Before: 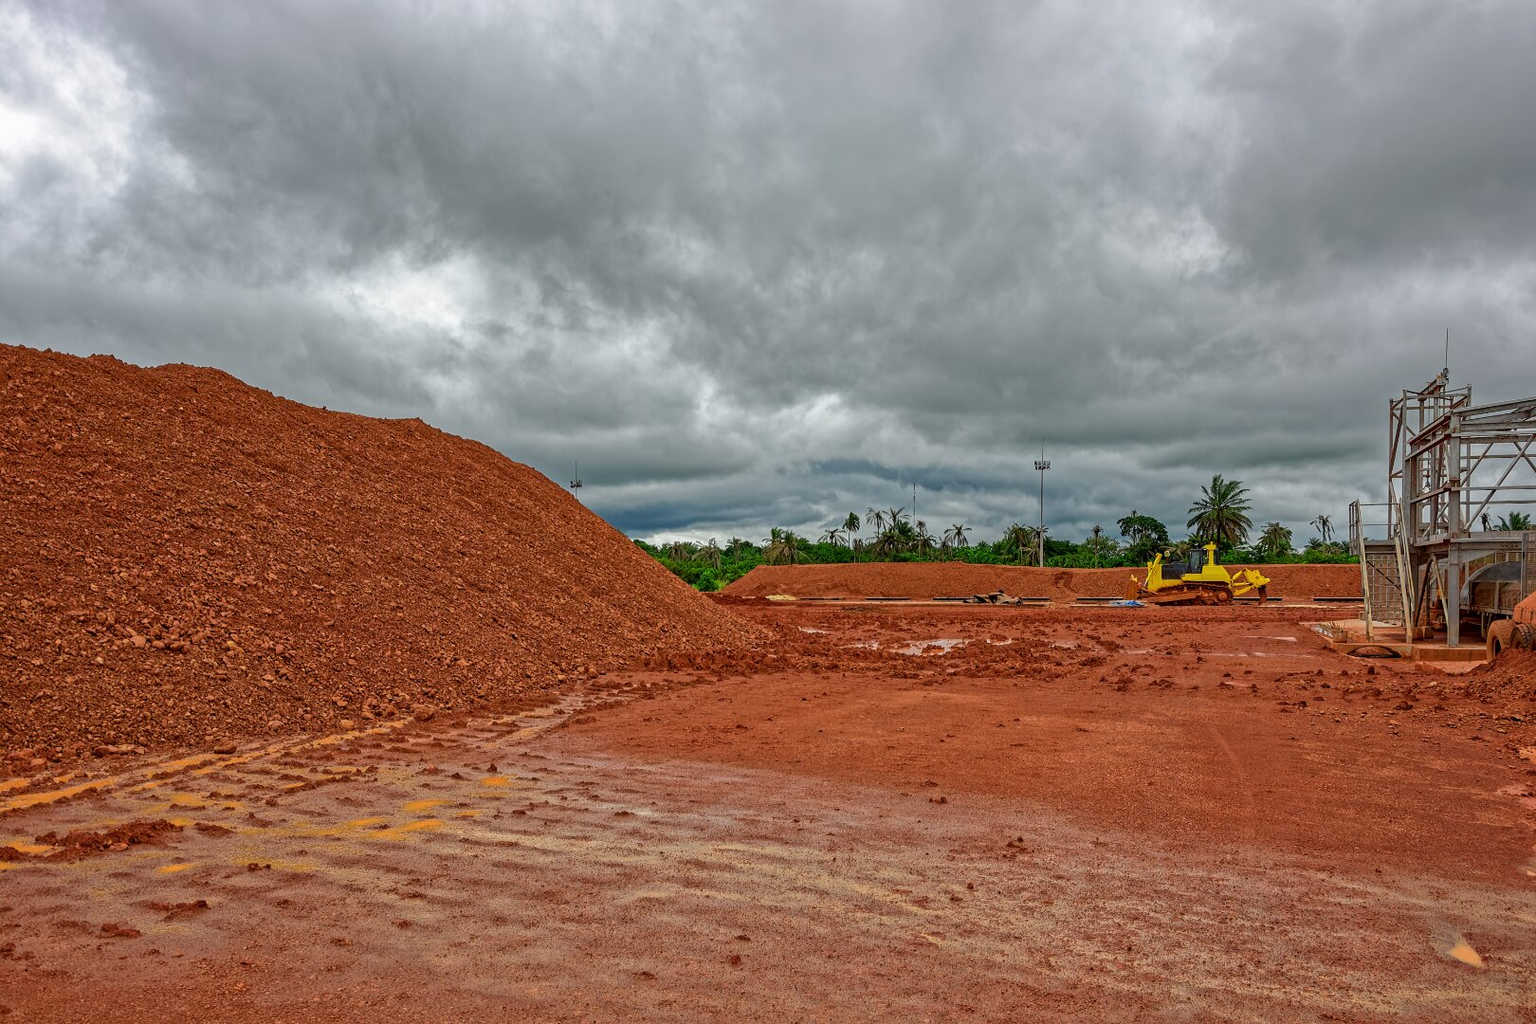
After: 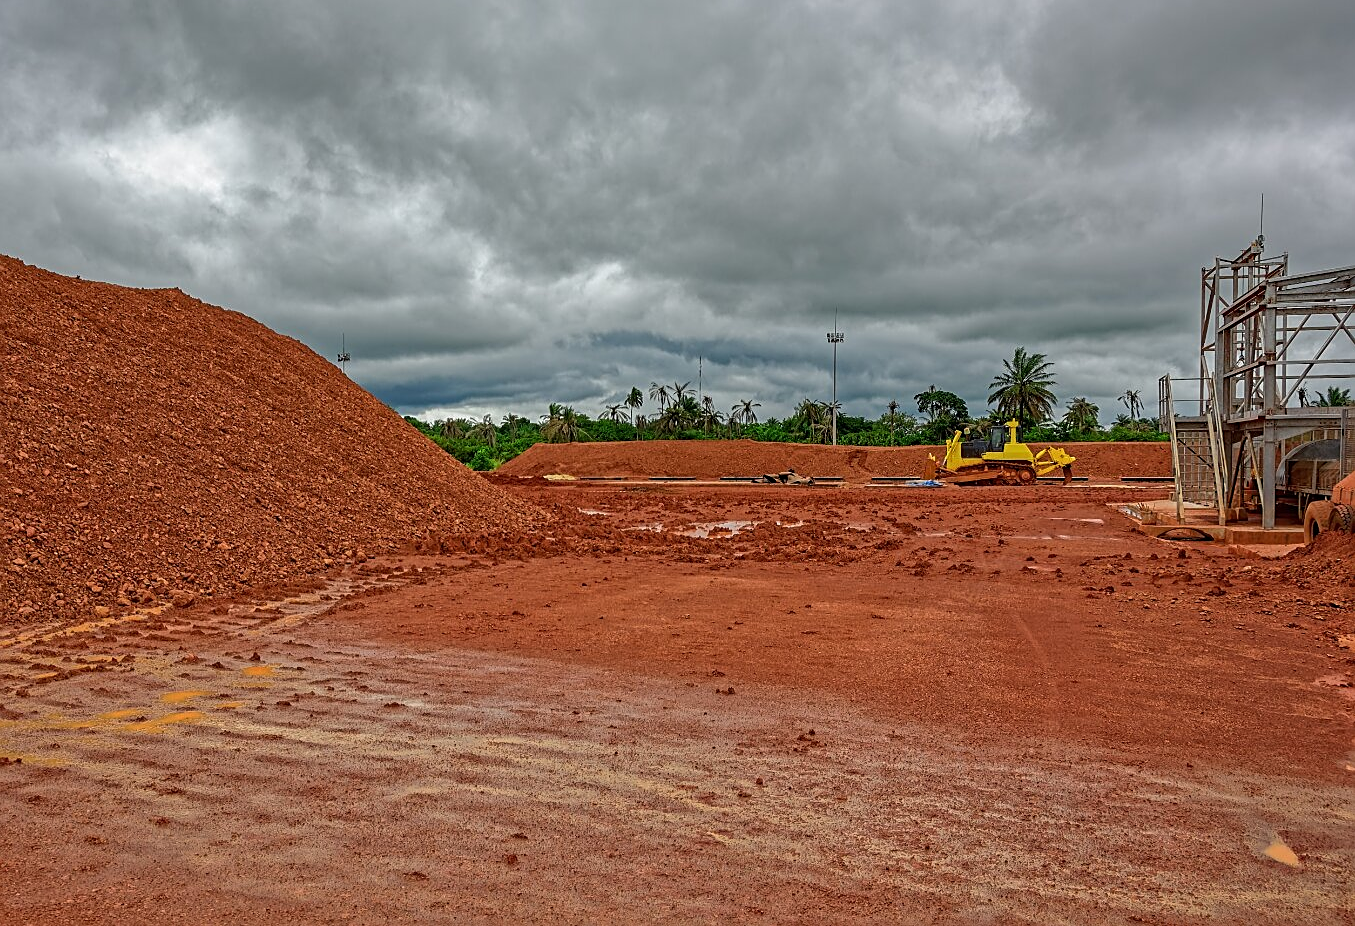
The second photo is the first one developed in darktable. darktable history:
crop: left 16.315%, top 14.246%
color balance: mode lift, gamma, gain (sRGB)
sharpen: on, module defaults
